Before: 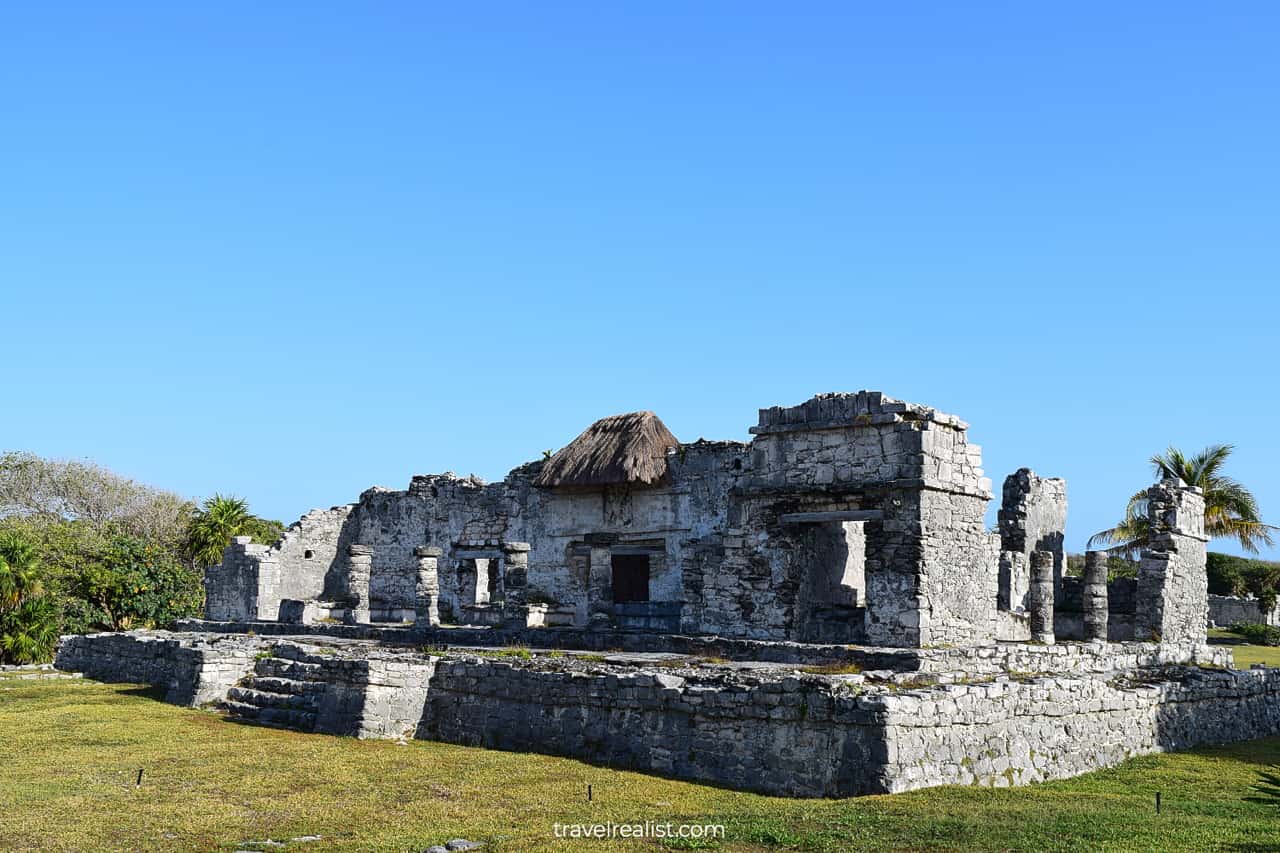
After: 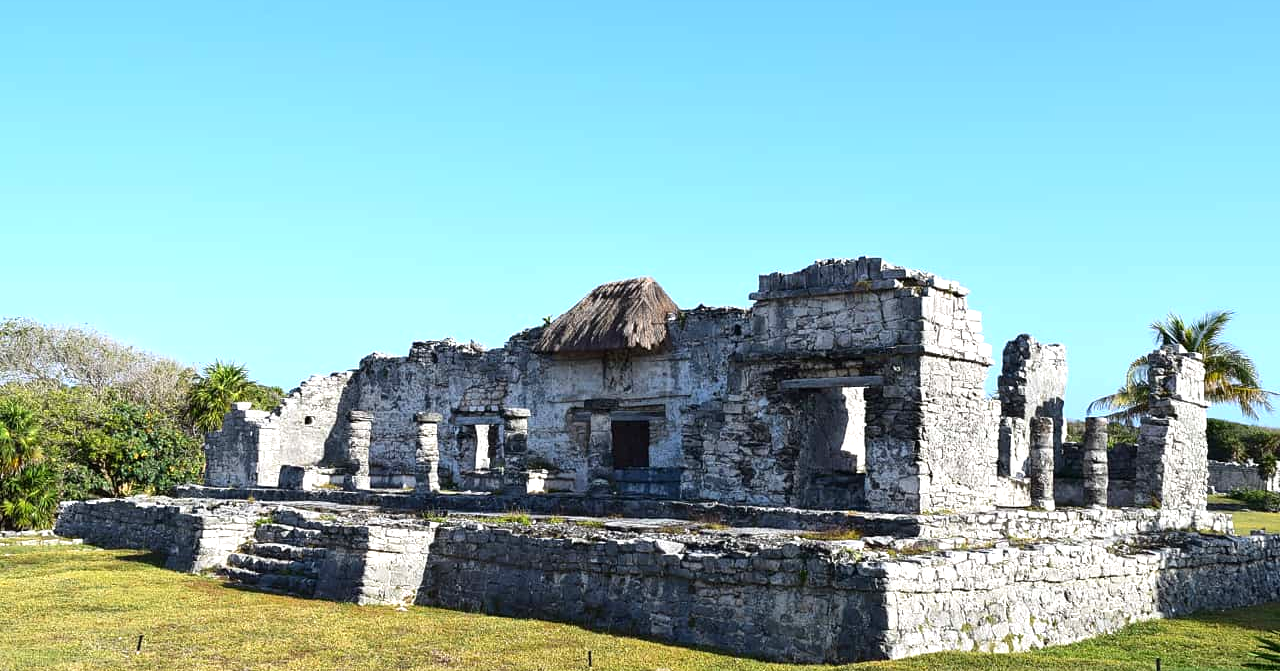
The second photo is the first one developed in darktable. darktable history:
rgb curve: mode RGB, independent channels
crop and rotate: top 15.774%, bottom 5.506%
exposure: exposure 0.6 EV, compensate highlight preservation false
